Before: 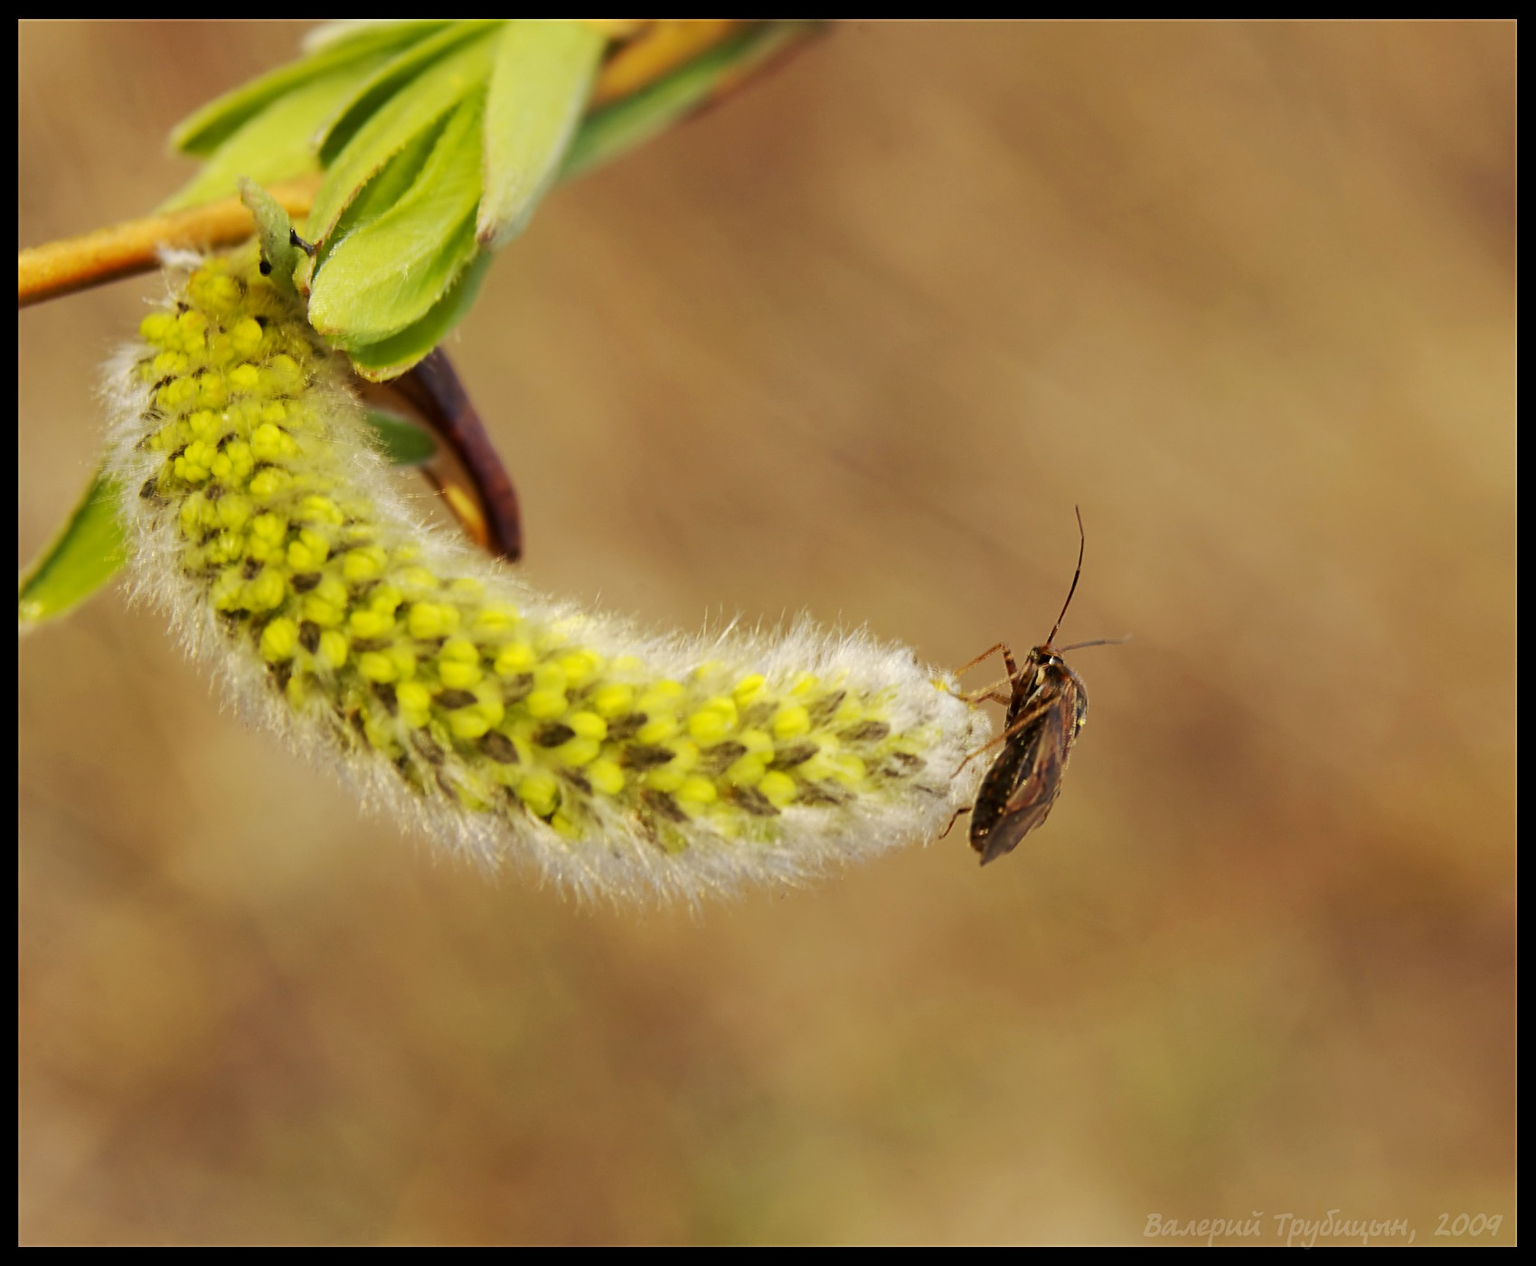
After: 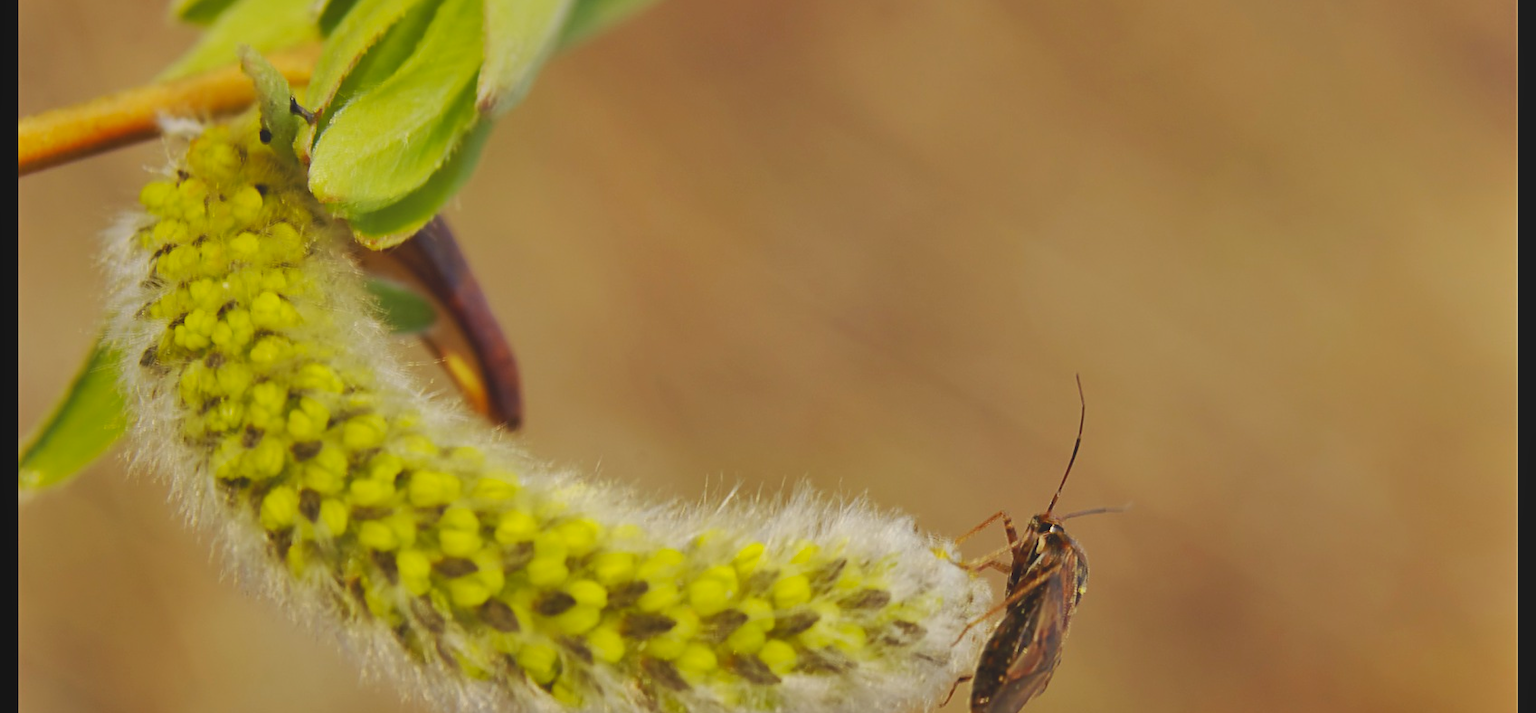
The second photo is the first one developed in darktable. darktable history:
shadows and highlights: radius 107.91, shadows 44.96, highlights -66.67, low approximation 0.01, soften with gaussian
local contrast: detail 72%
crop and rotate: top 10.495%, bottom 33.138%
exposure: compensate highlight preservation false
